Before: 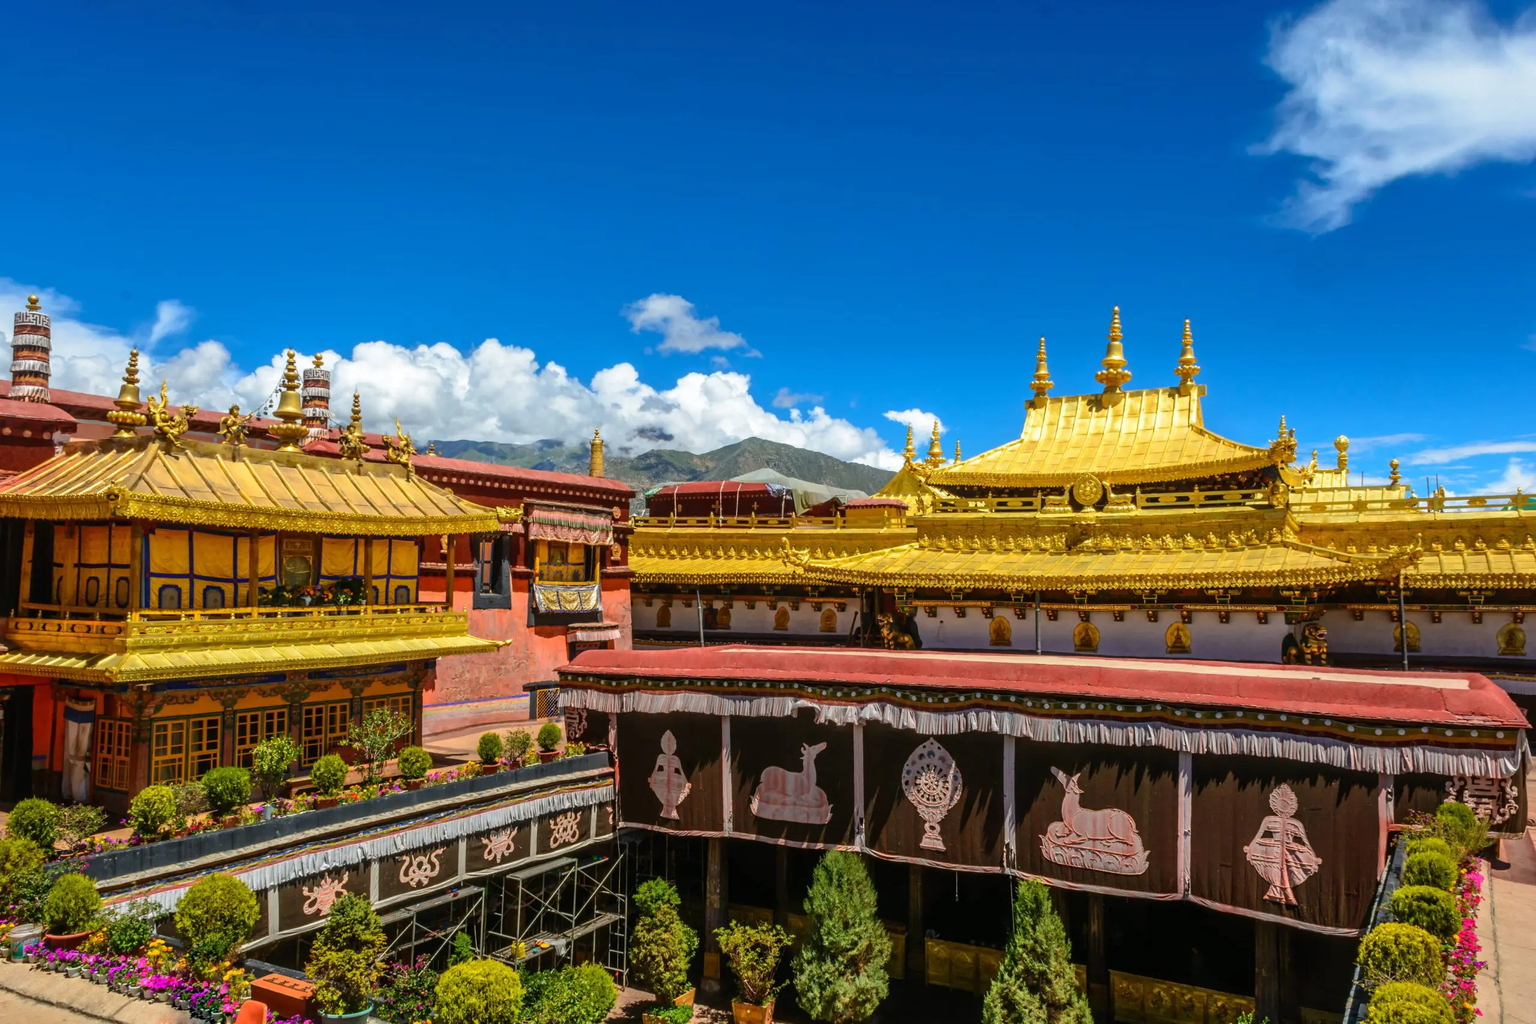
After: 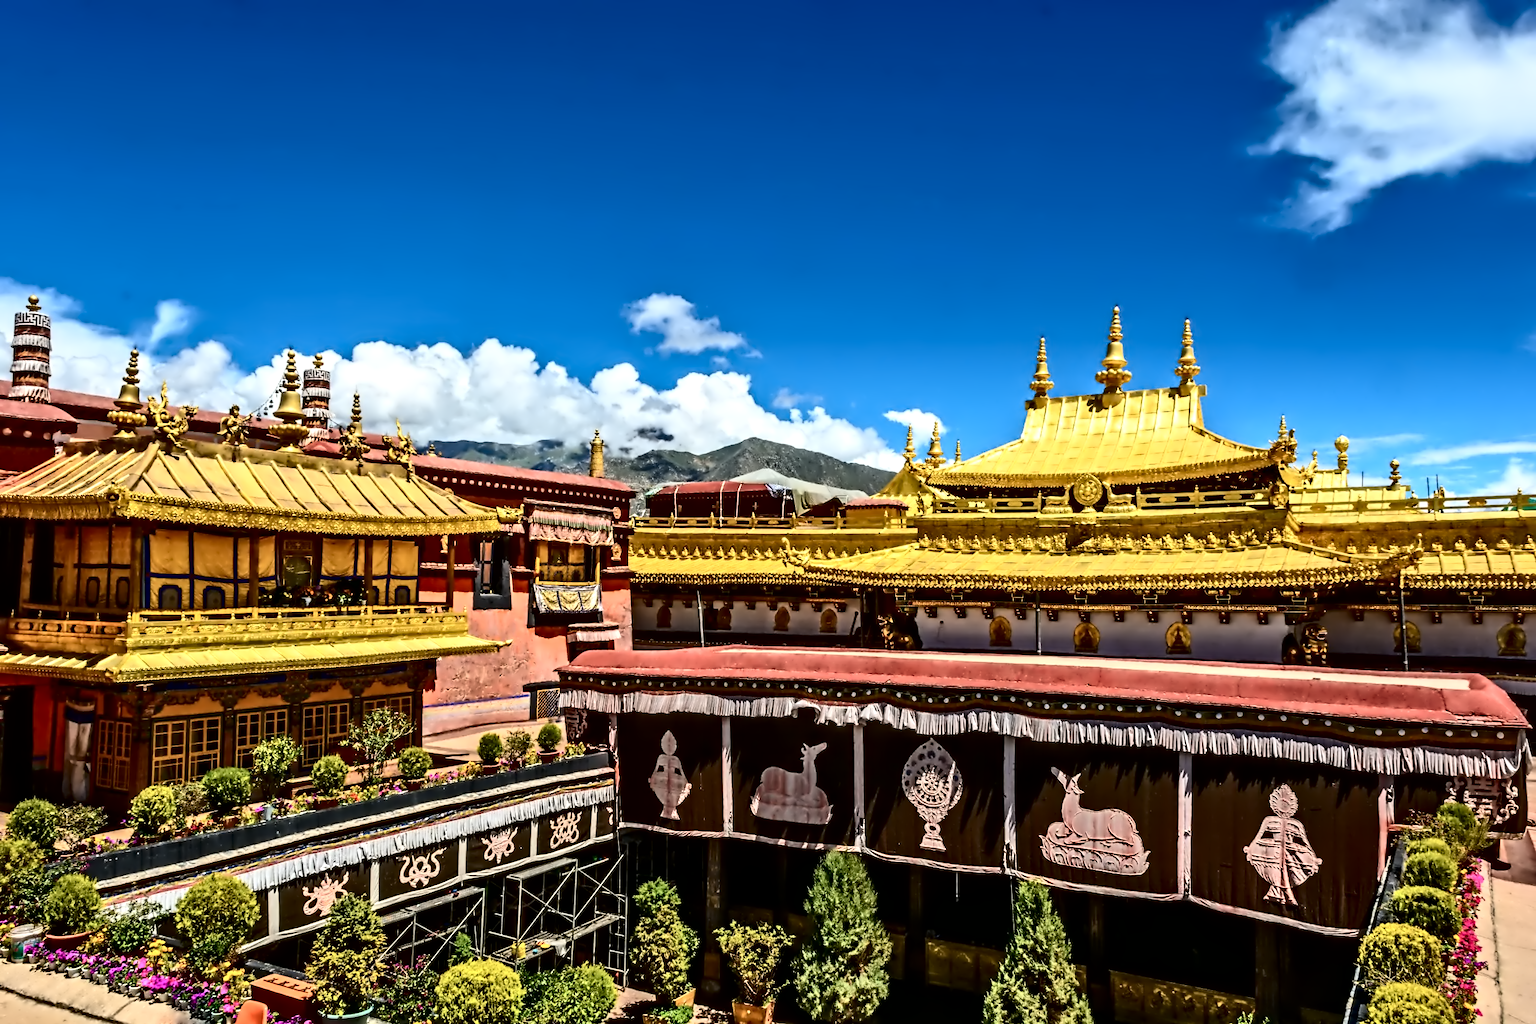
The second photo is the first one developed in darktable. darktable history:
contrast equalizer: octaves 7, y [[0.5, 0.542, 0.583, 0.625, 0.667, 0.708], [0.5 ×6], [0.5 ×6], [0, 0.033, 0.067, 0.1, 0.133, 0.167], [0, 0.05, 0.1, 0.15, 0.2, 0.25]]
contrast brightness saturation: contrast 0.28
